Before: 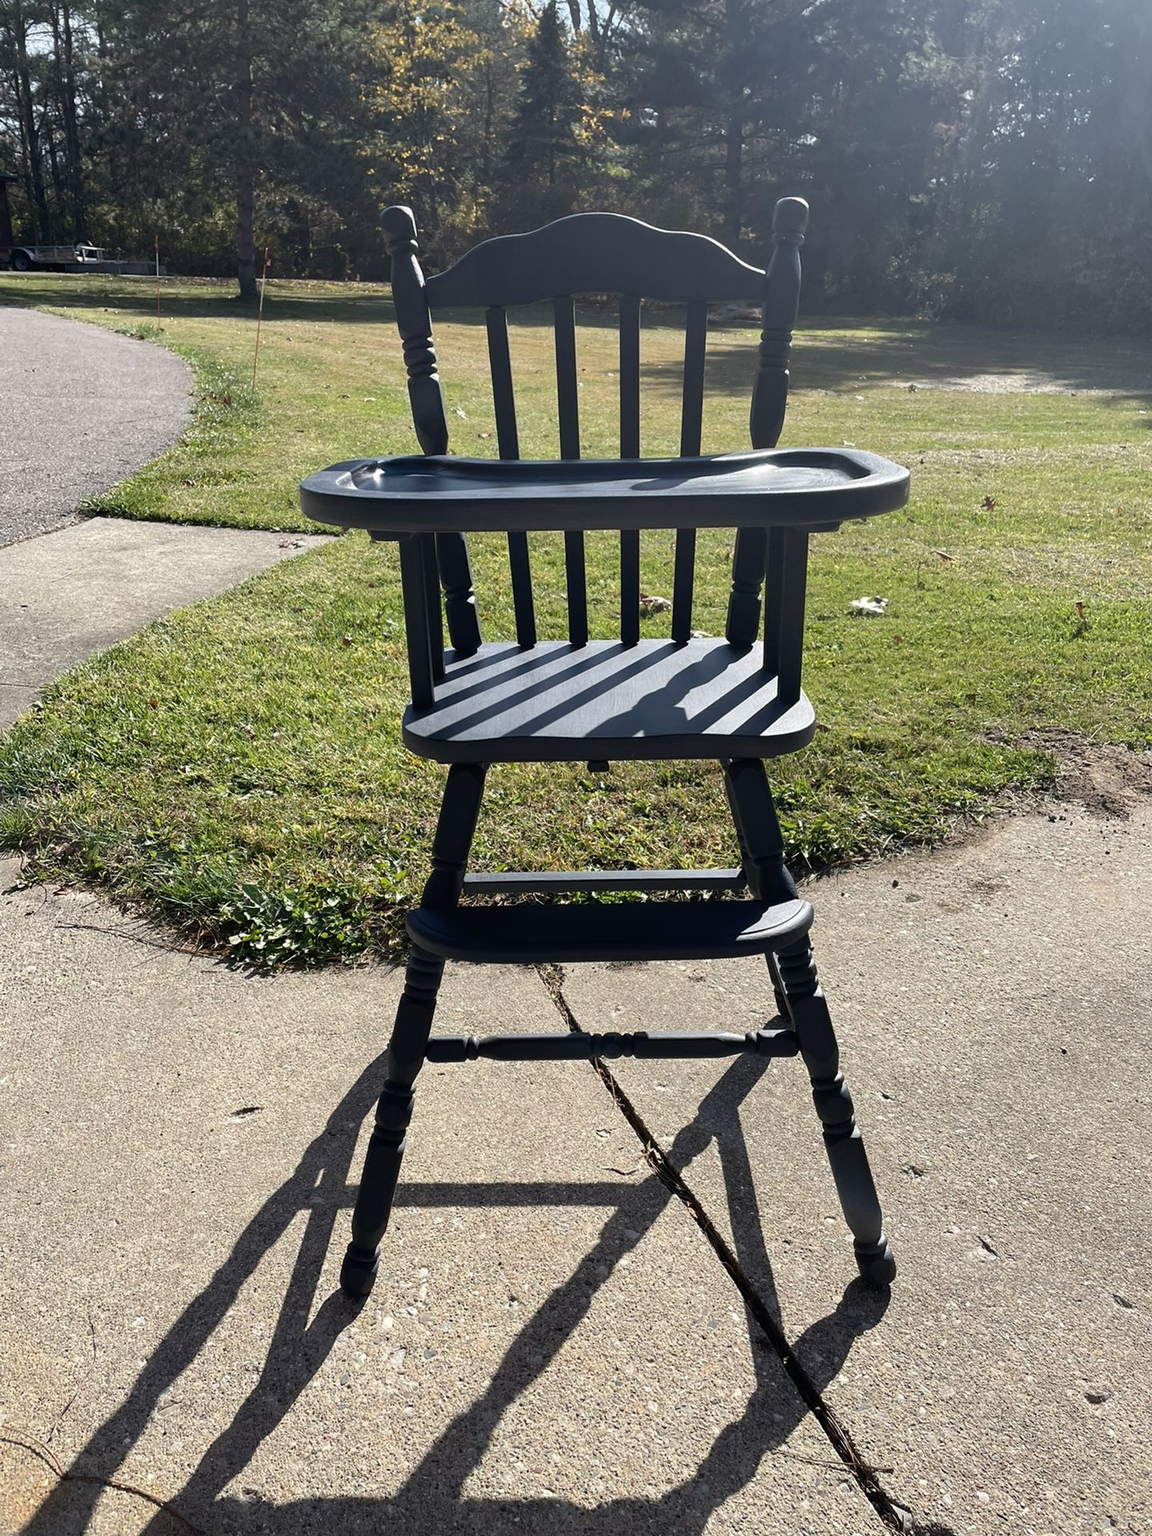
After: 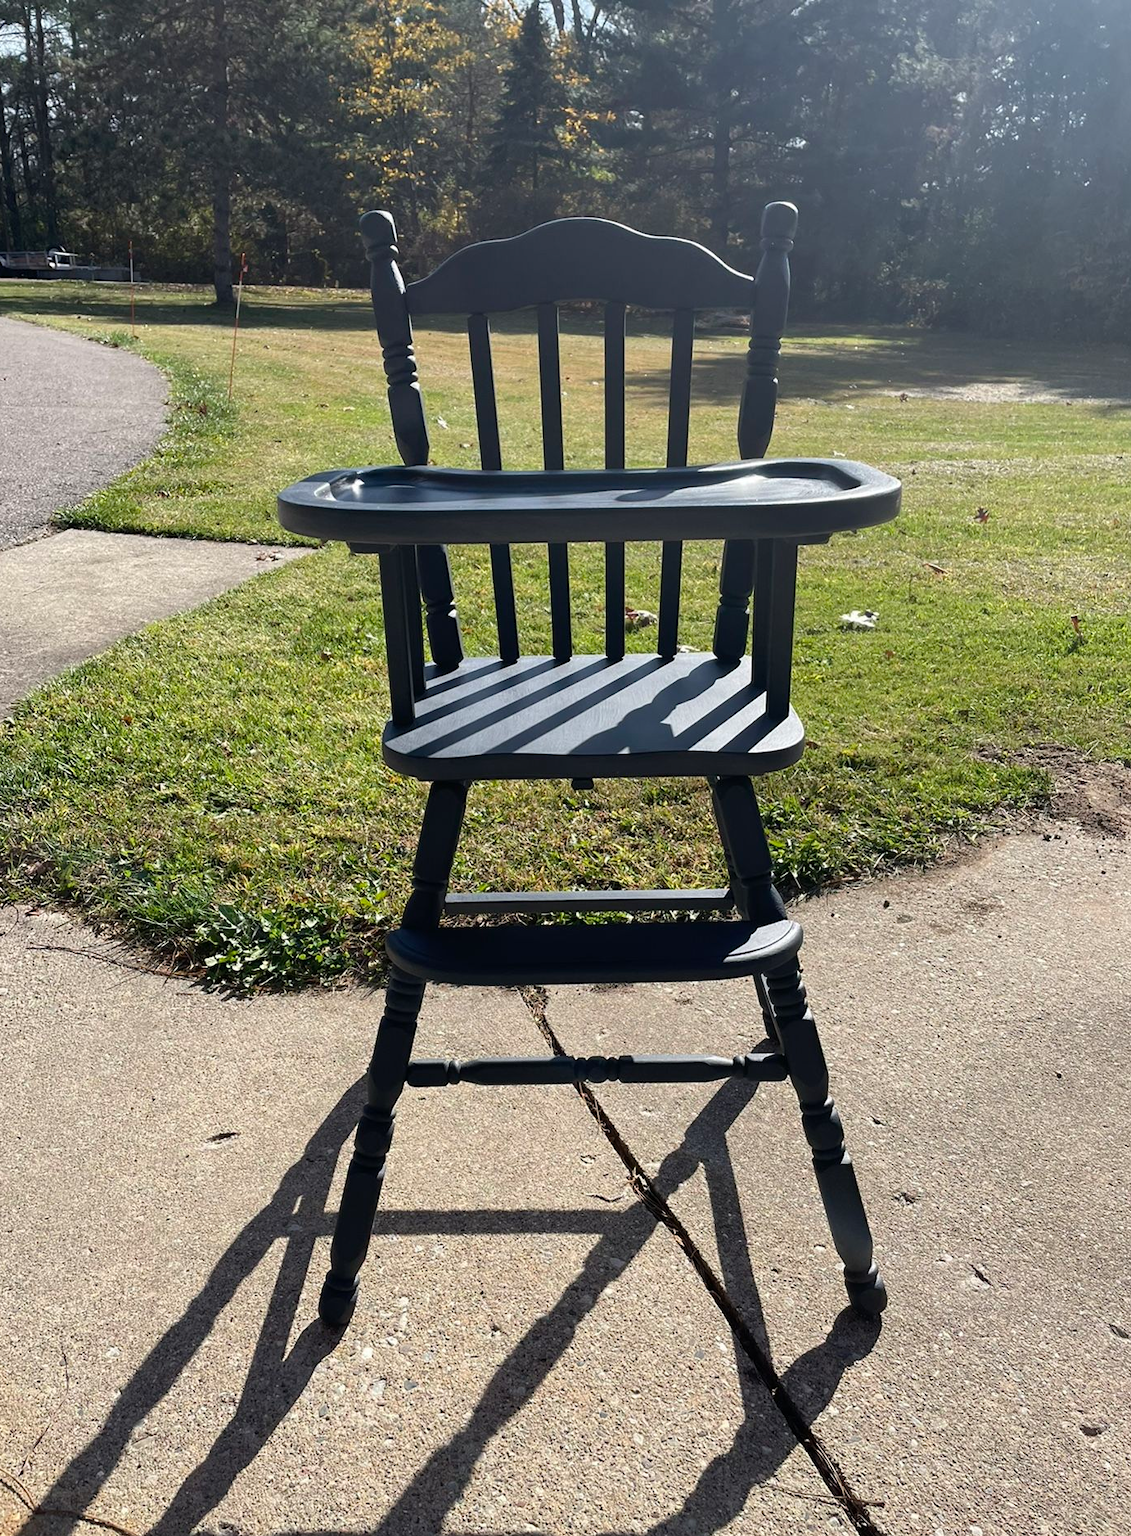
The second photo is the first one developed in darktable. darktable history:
crop and rotate: left 2.551%, right 1.34%, bottom 2.227%
